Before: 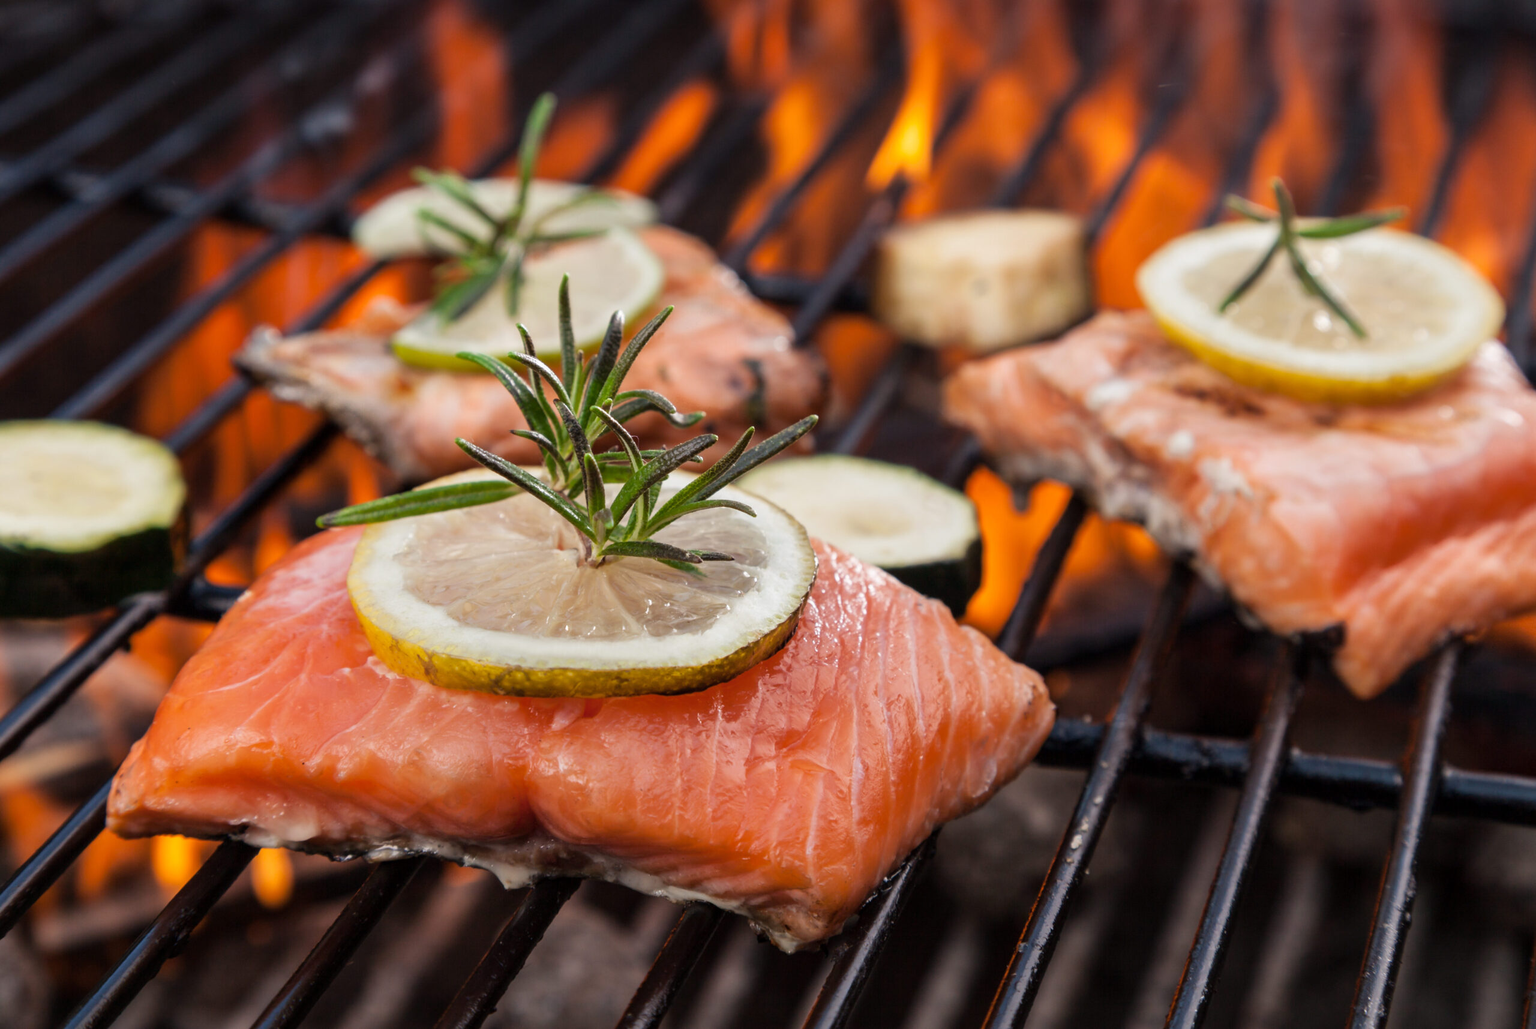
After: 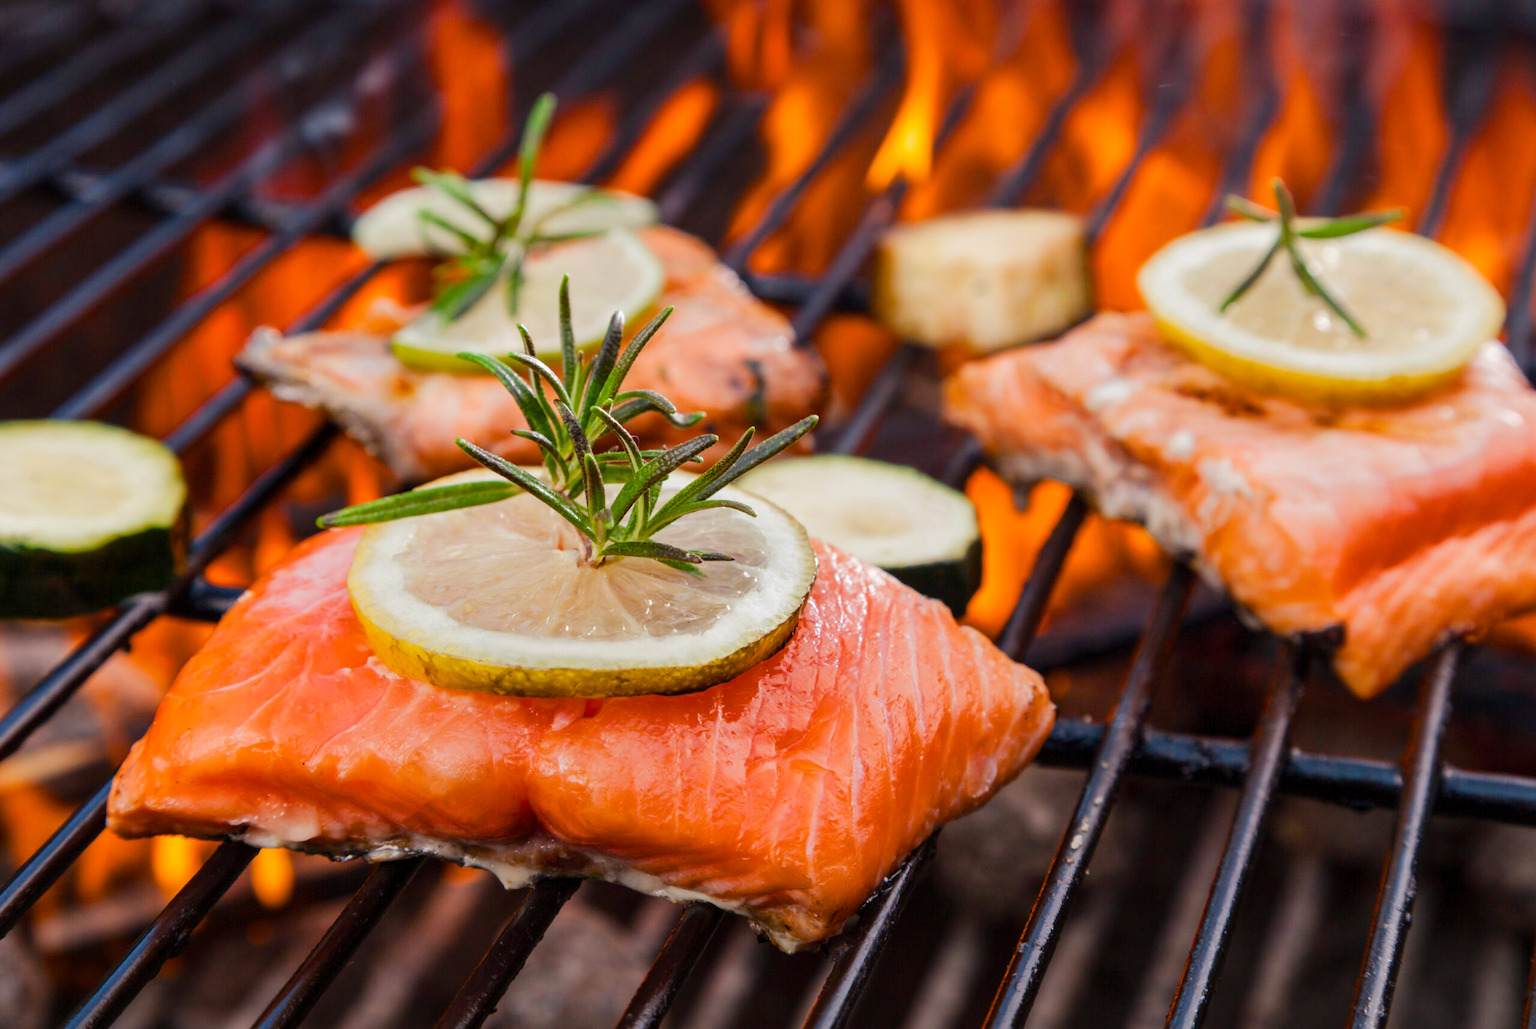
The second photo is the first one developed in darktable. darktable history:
color balance rgb: perceptual saturation grading › global saturation 35%, perceptual saturation grading › highlights -30%, perceptual saturation grading › shadows 35%, perceptual brilliance grading › global brilliance 3%, perceptual brilliance grading › highlights -3%, perceptual brilliance grading › shadows 3%
base curve: curves: ch0 [(0, 0) (0.262, 0.32) (0.722, 0.705) (1, 1)]
